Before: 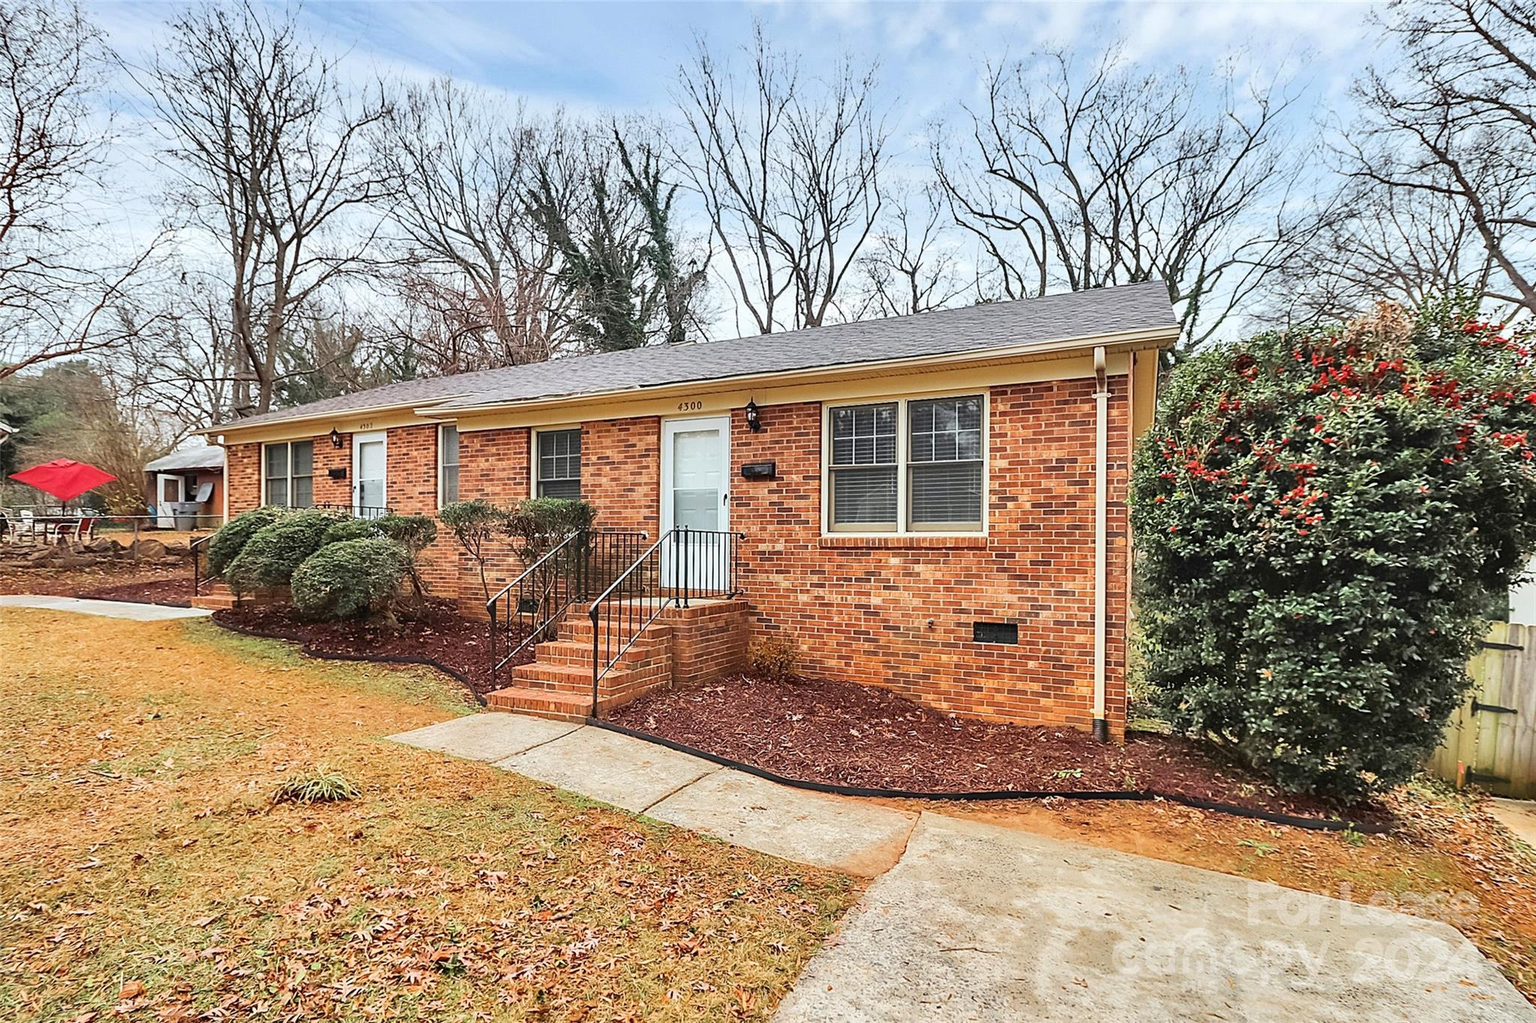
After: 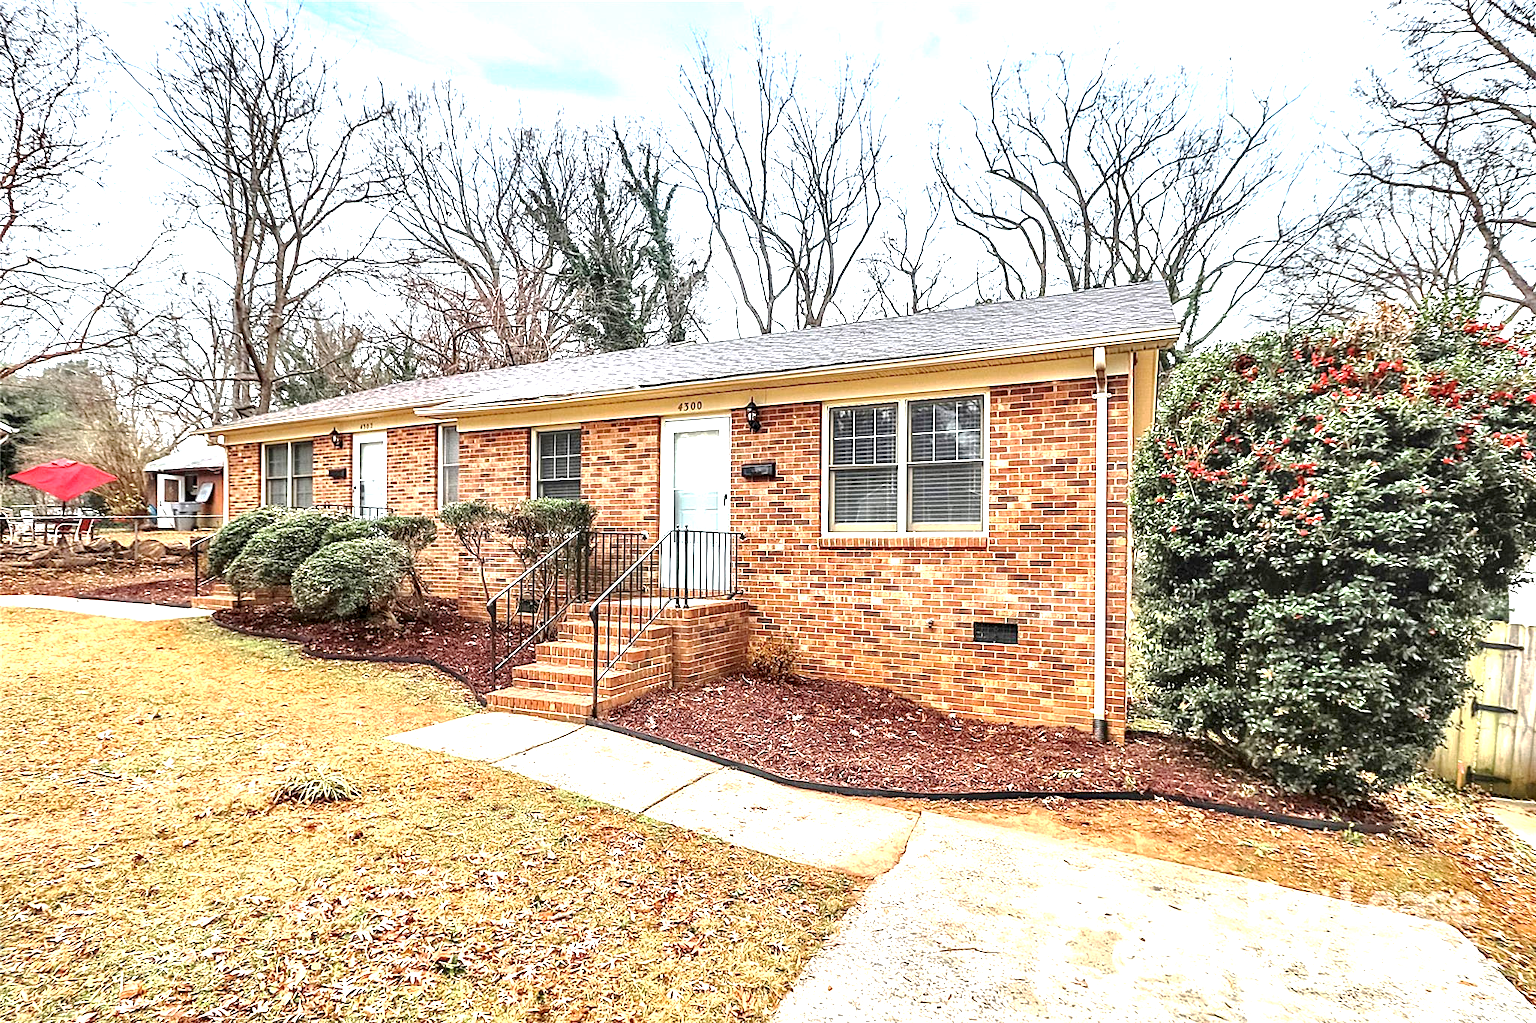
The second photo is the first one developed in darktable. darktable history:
base curve: curves: ch0 [(0, 0) (0.235, 0.266) (0.503, 0.496) (0.786, 0.72) (1, 1)], preserve colors none
local contrast: highlights 60%, shadows 59%, detail 160%
exposure: black level correction 0, exposure 1.104 EV, compensate highlight preservation false
